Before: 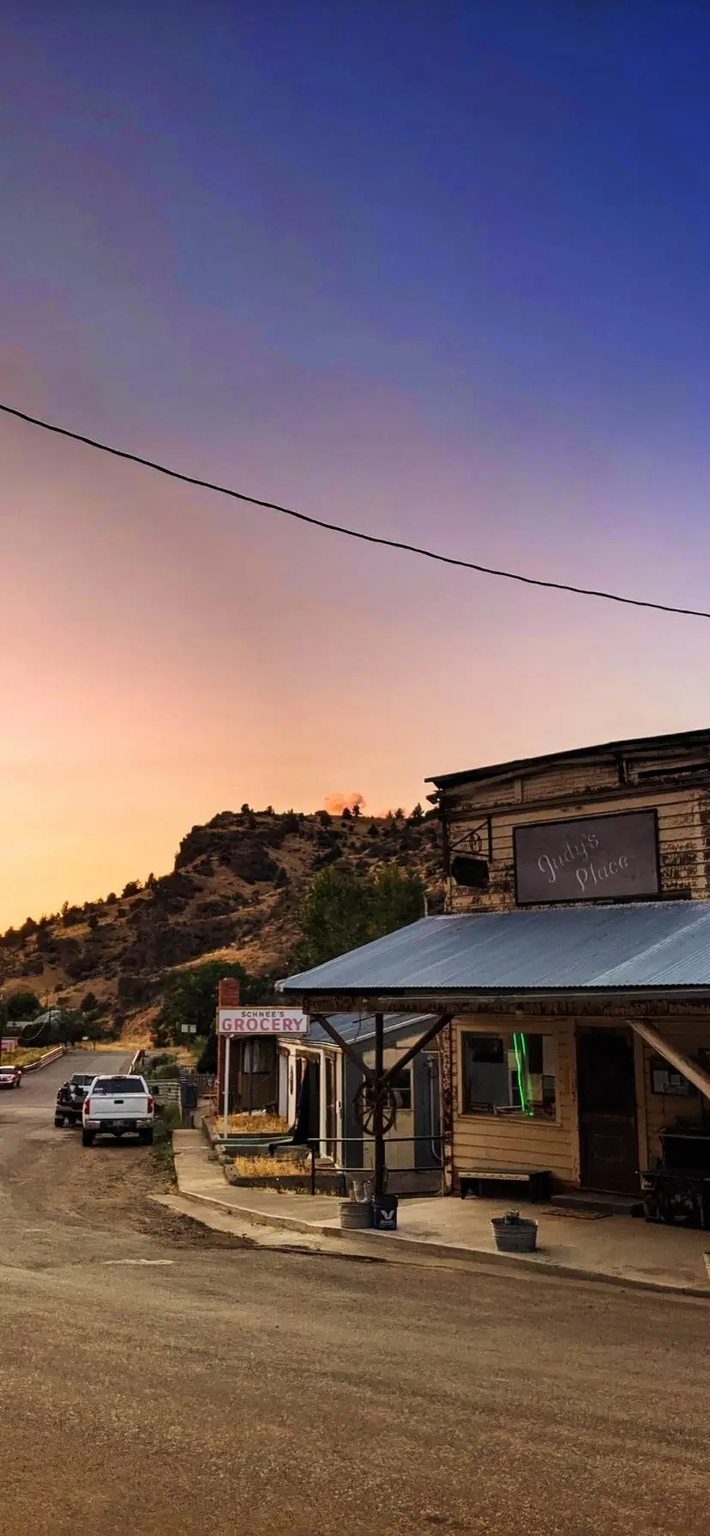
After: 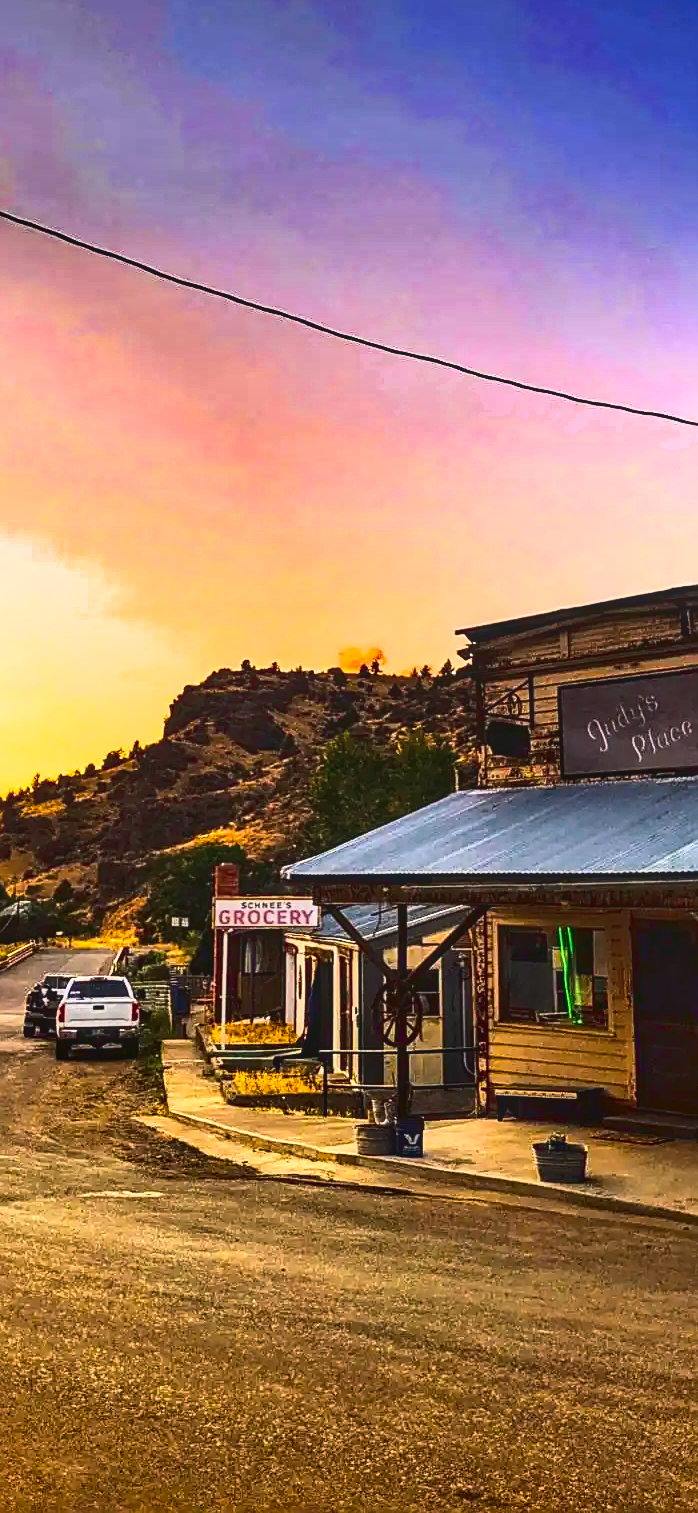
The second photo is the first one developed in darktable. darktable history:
local contrast: on, module defaults
sharpen: on, module defaults
color balance rgb: highlights gain › chroma 1.572%, highlights gain › hue 57.18°, linear chroma grading › global chroma 15.625%, perceptual saturation grading › global saturation 29.484%, perceptual brilliance grading › global brilliance -5.579%, perceptual brilliance grading › highlights 24.288%, perceptual brilliance grading › mid-tones 6.91%, perceptual brilliance grading › shadows -5.045%
shadows and highlights: low approximation 0.01, soften with gaussian
crop and rotate: left 4.925%, top 15.529%, right 10.699%
tone curve: curves: ch0 [(0, 0.058) (0.198, 0.188) (0.512, 0.582) (0.625, 0.754) (0.81, 0.934) (1, 1)], color space Lab, linked channels, preserve colors none
color zones: curves: ch0 [(0.25, 0.5) (0.636, 0.25) (0.75, 0.5)]
